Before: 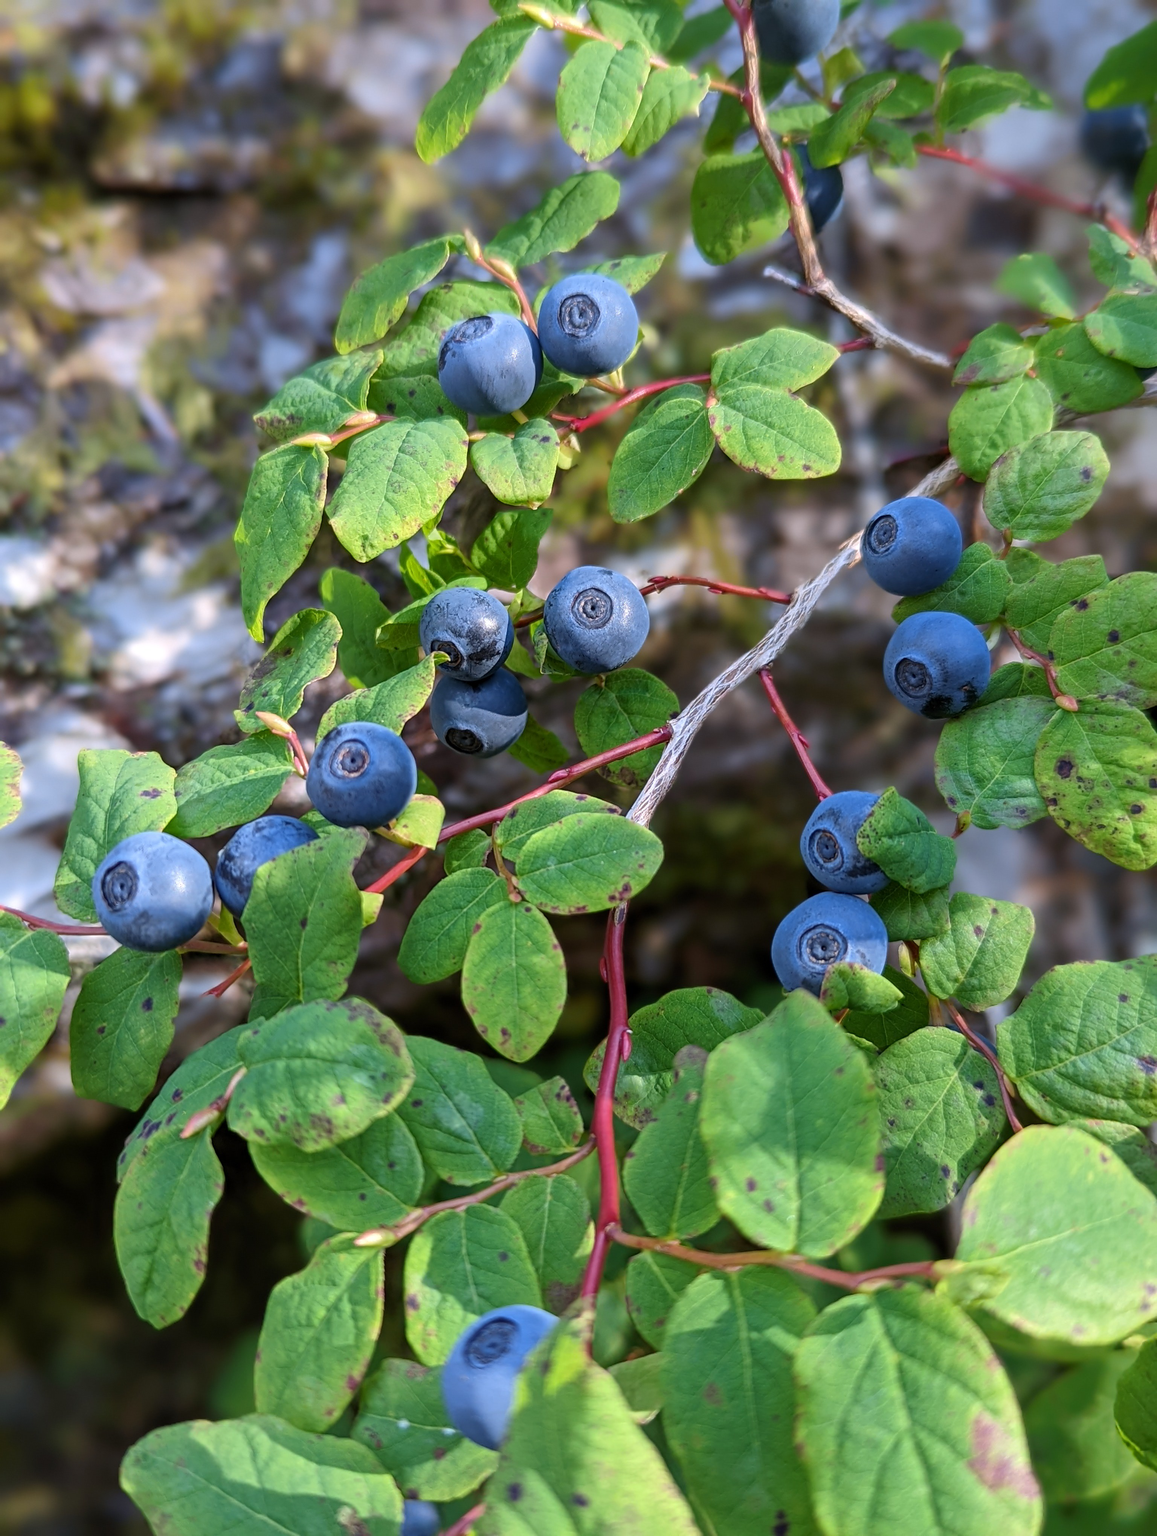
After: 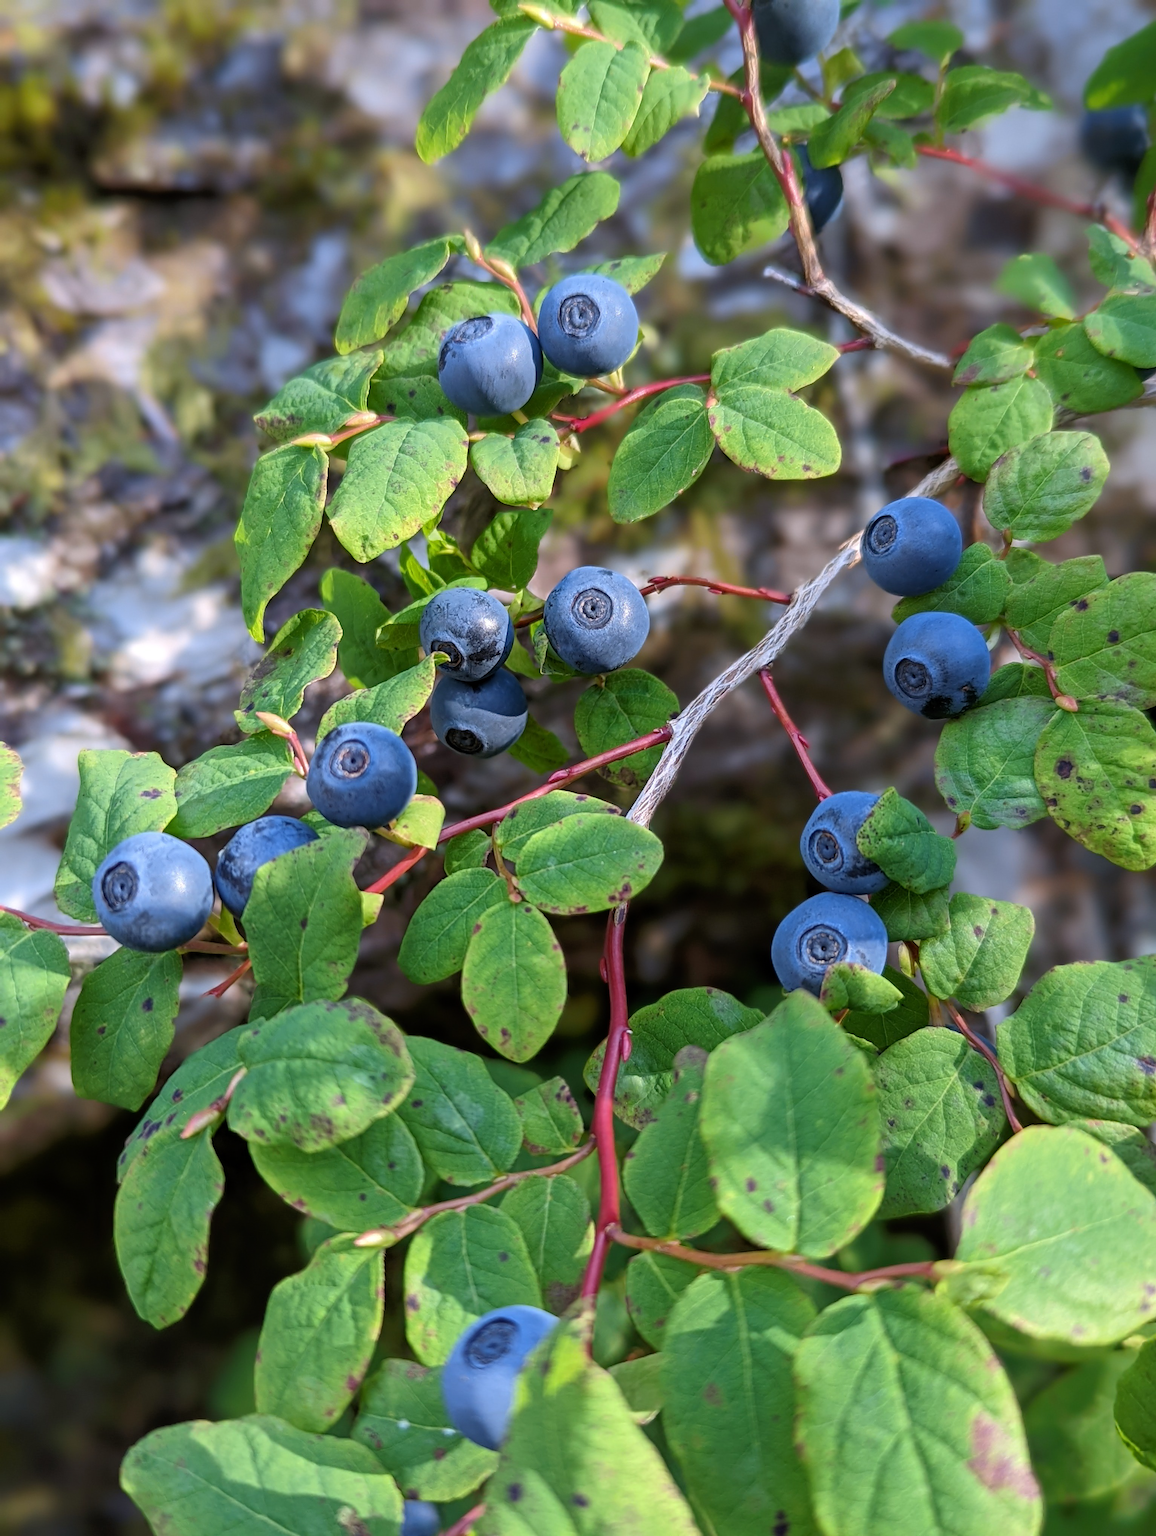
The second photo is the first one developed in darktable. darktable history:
tone equalizer: -8 EV -0.586 EV, edges refinement/feathering 500, mask exposure compensation -1.57 EV, preserve details no
